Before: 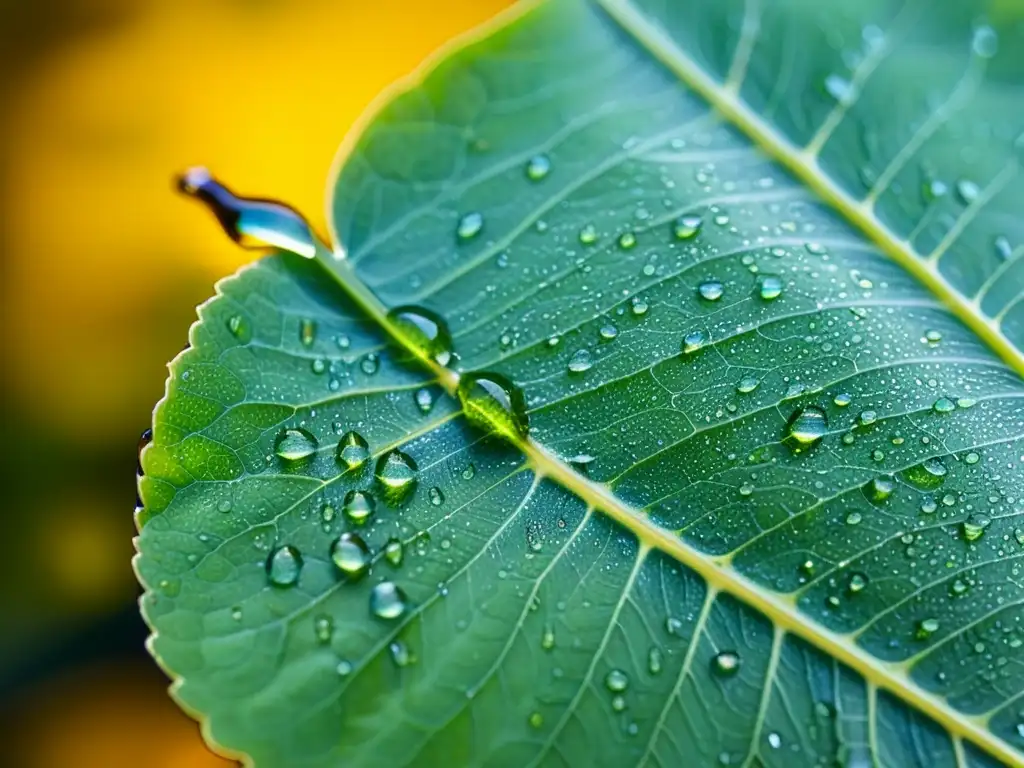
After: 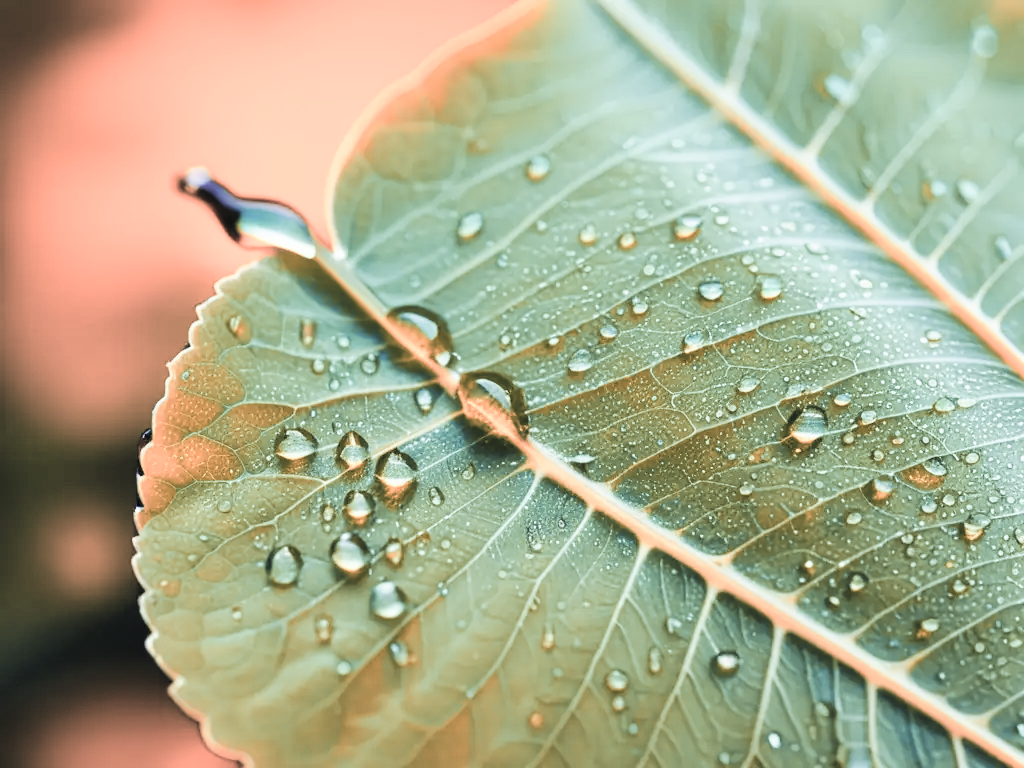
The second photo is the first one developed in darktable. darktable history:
contrast brightness saturation: brightness 0.181, saturation -0.515
base curve: curves: ch0 [(0, 0) (0.032, 0.025) (0.121, 0.166) (0.206, 0.329) (0.605, 0.79) (1, 1)], exposure shift 0.01, preserve colors none
color zones: curves: ch2 [(0, 0.488) (0.143, 0.417) (0.286, 0.212) (0.429, 0.179) (0.571, 0.154) (0.714, 0.415) (0.857, 0.495) (1, 0.488)]
